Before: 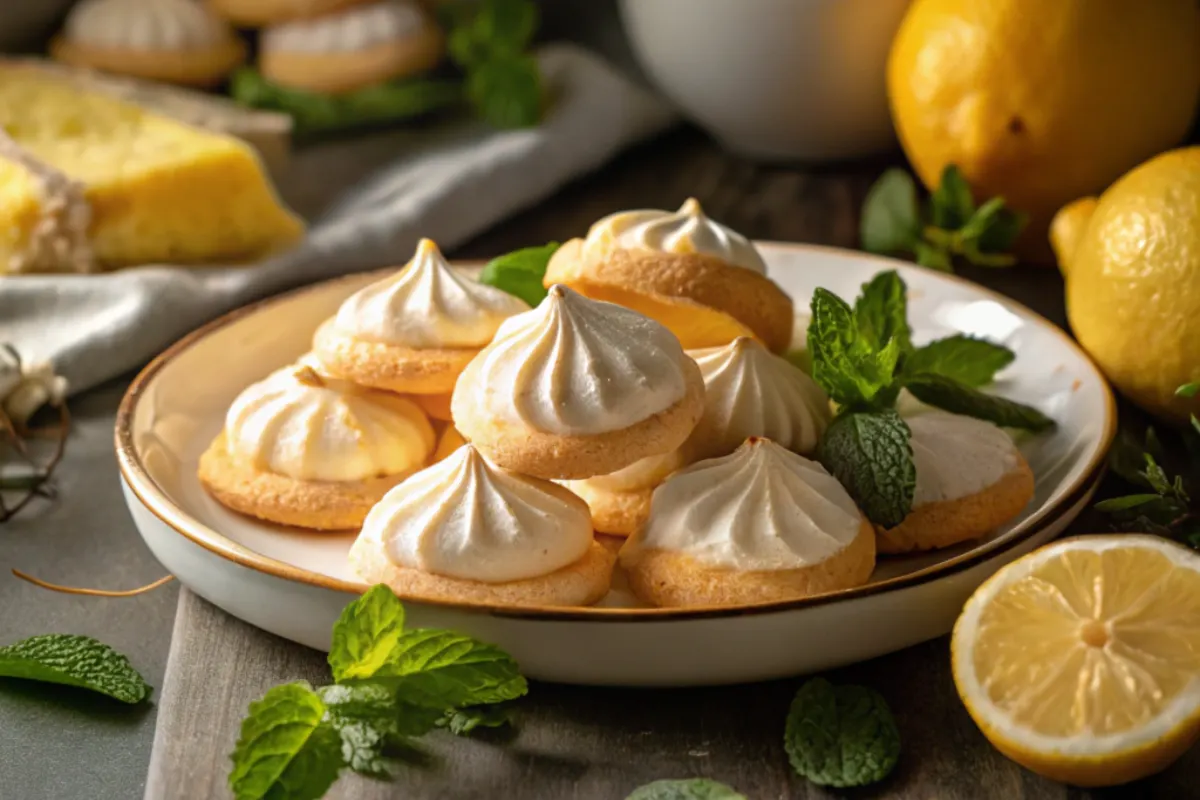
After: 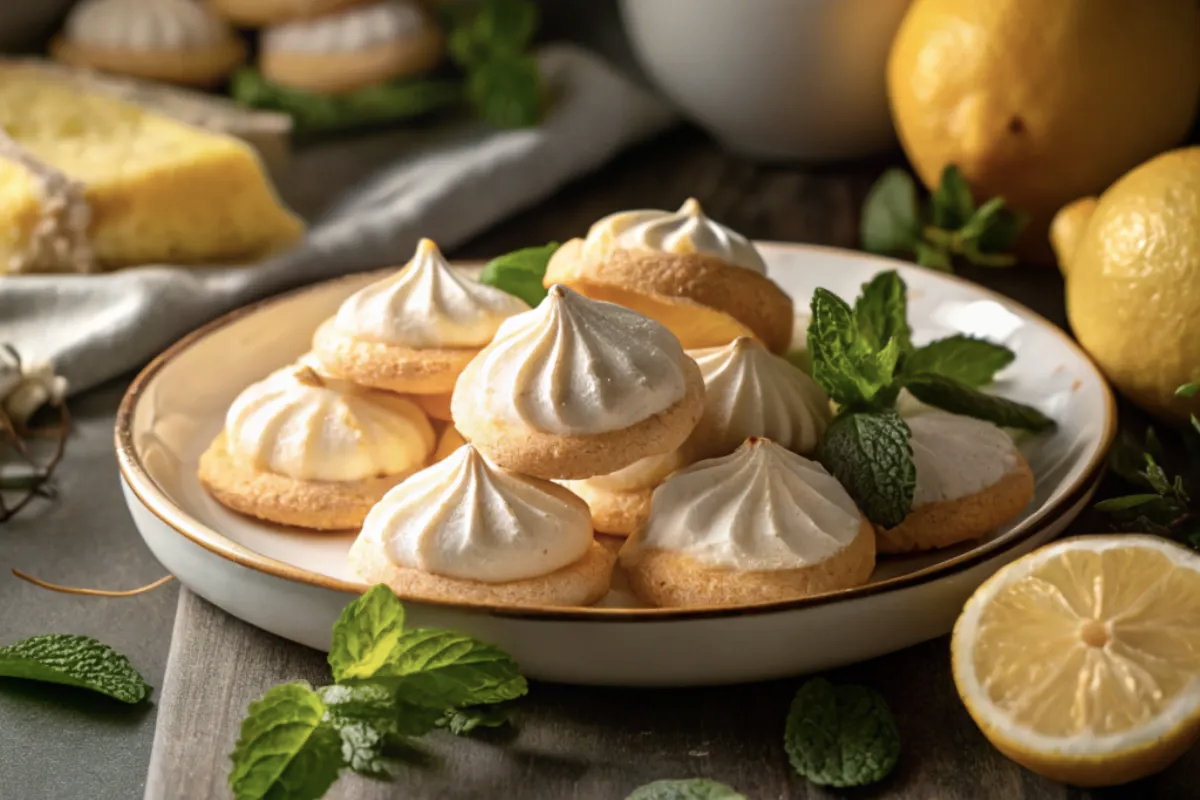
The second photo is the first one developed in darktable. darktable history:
contrast brightness saturation: contrast 0.11, saturation -0.171
